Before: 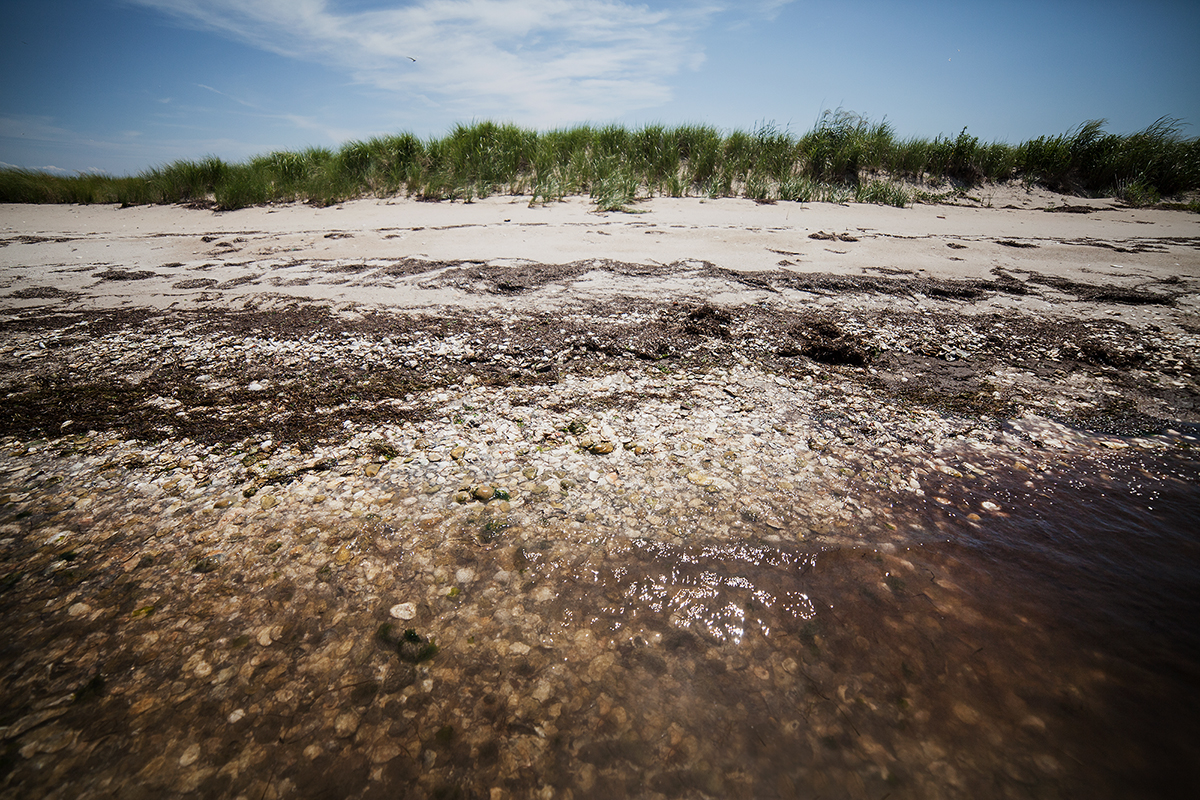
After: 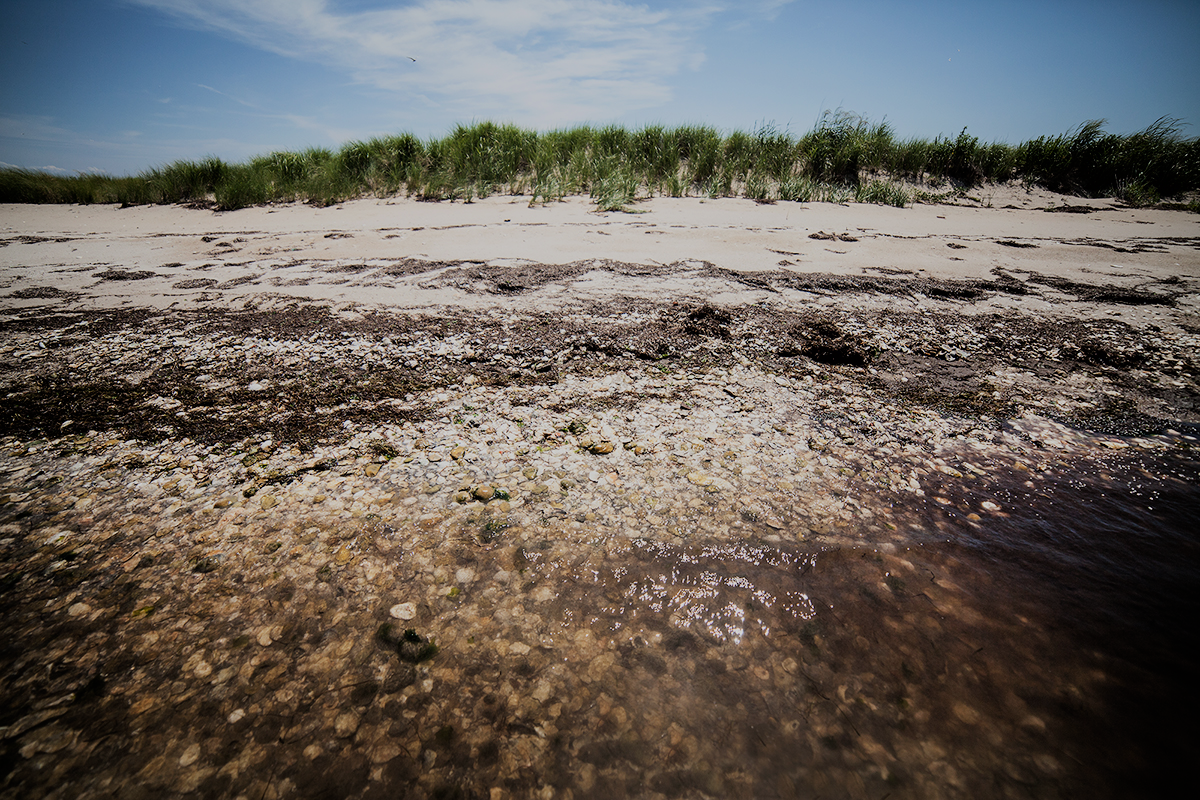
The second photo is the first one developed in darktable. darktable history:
filmic rgb: black relative exposure -7.65 EV, white relative exposure 4.56 EV, threshold 5.96 EV, hardness 3.61, color science v6 (2022), enable highlight reconstruction true
